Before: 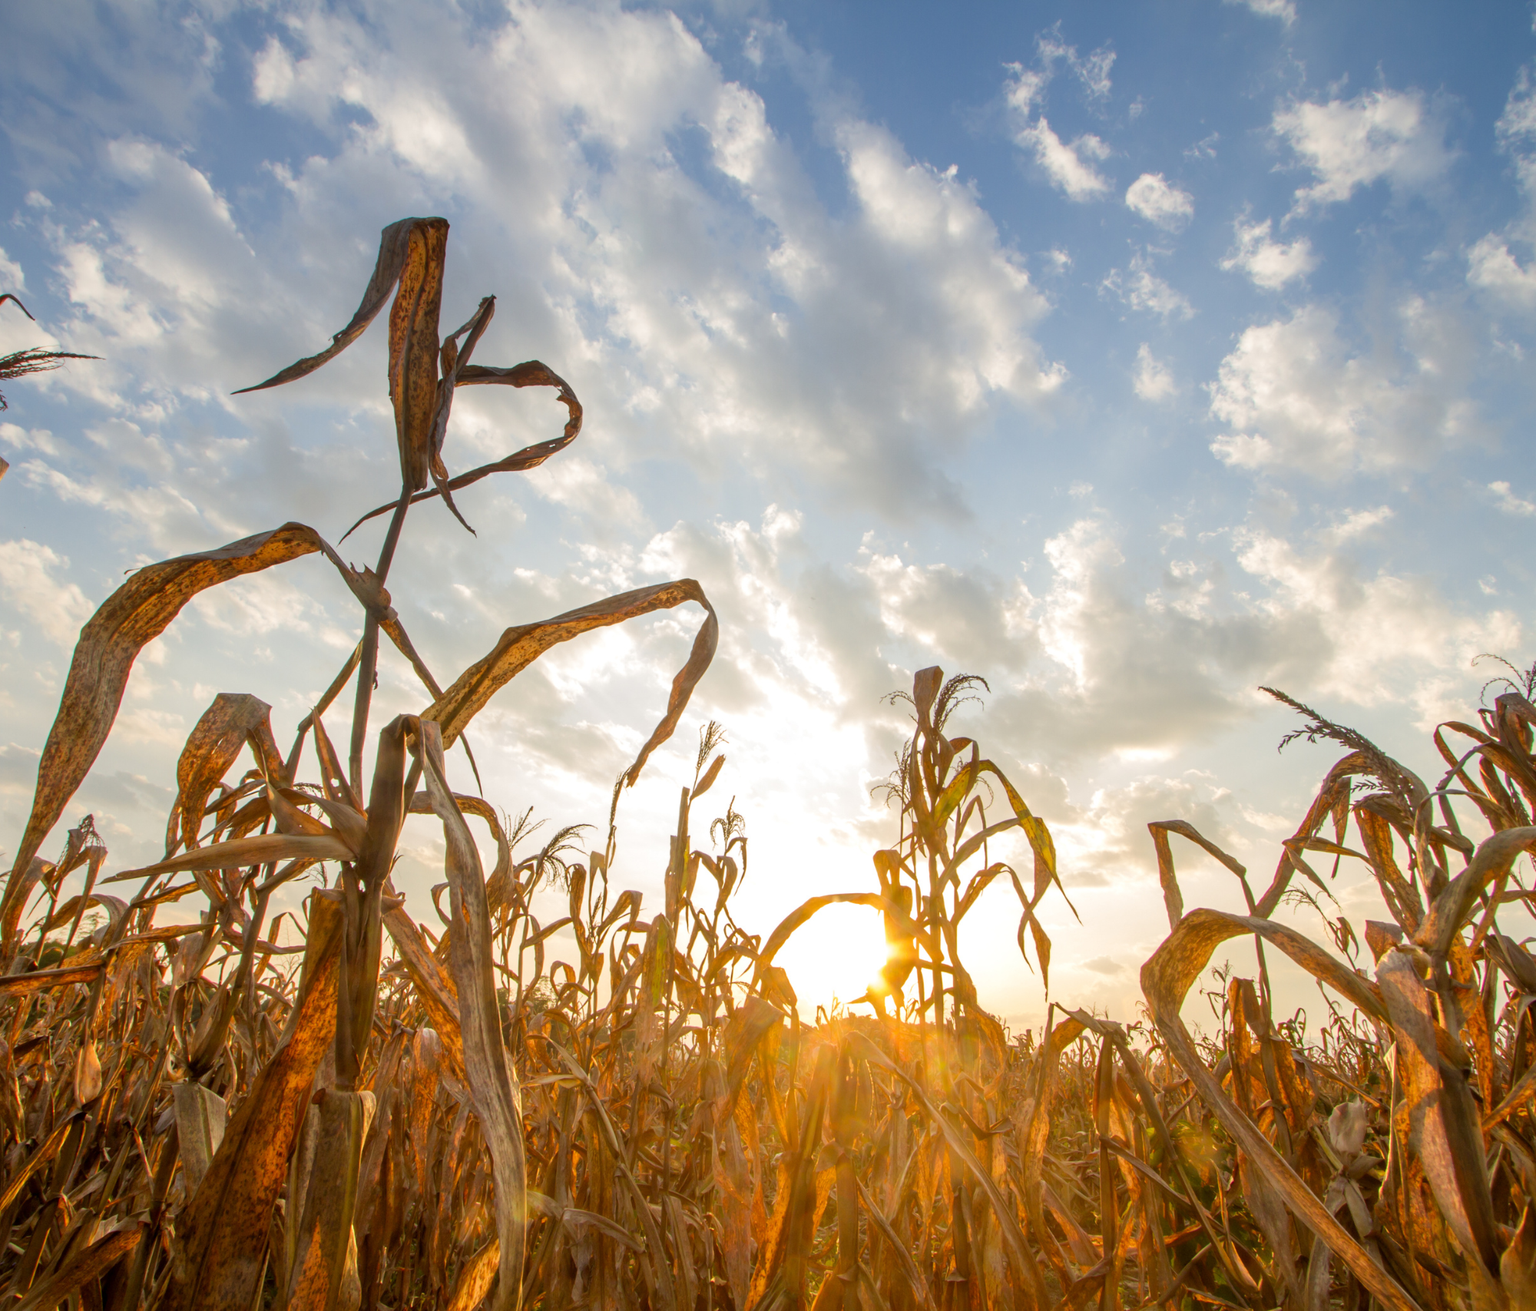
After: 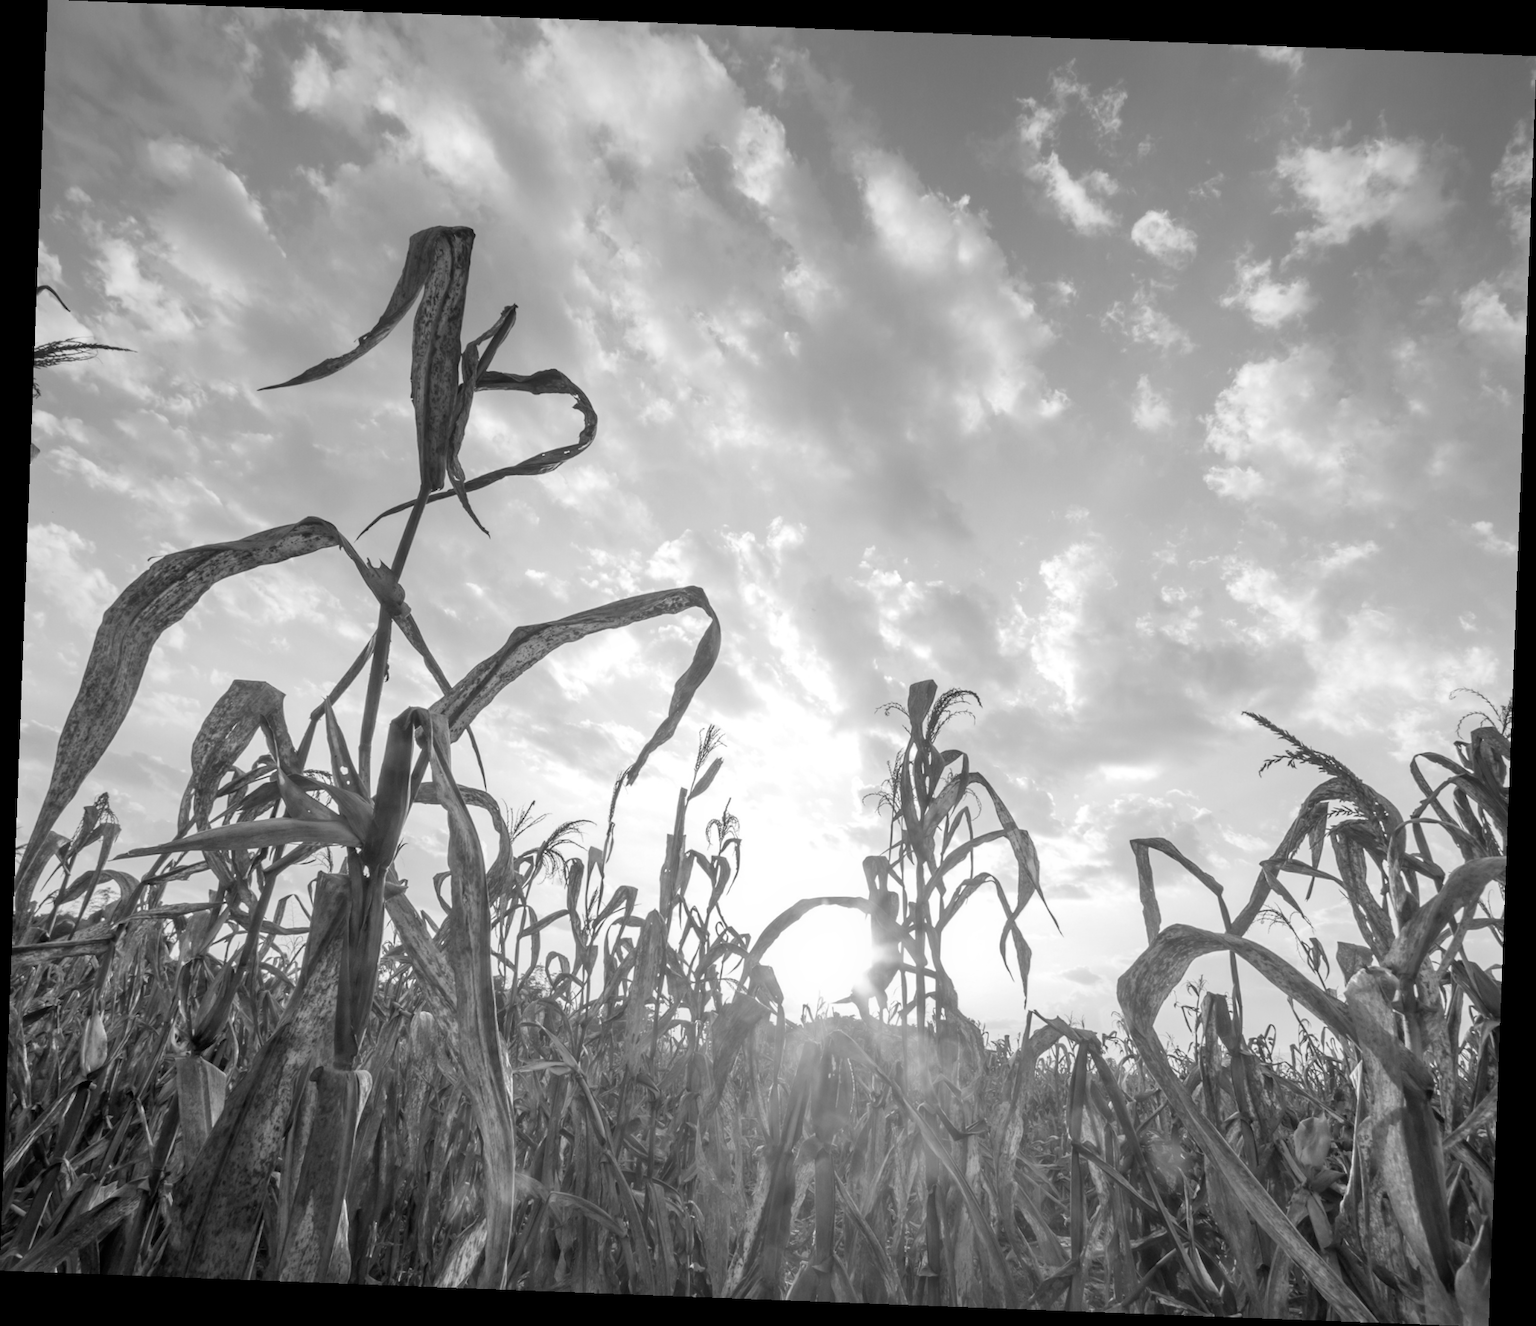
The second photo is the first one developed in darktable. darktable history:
monochrome: on, module defaults
rotate and perspective: rotation 2.17°, automatic cropping off
